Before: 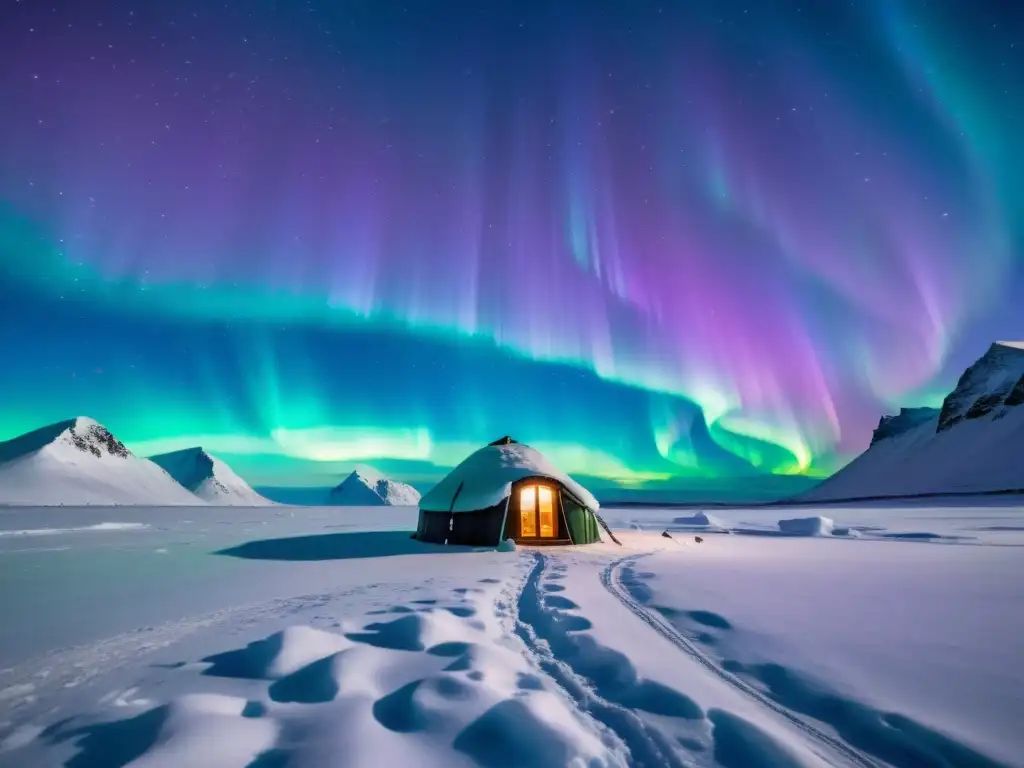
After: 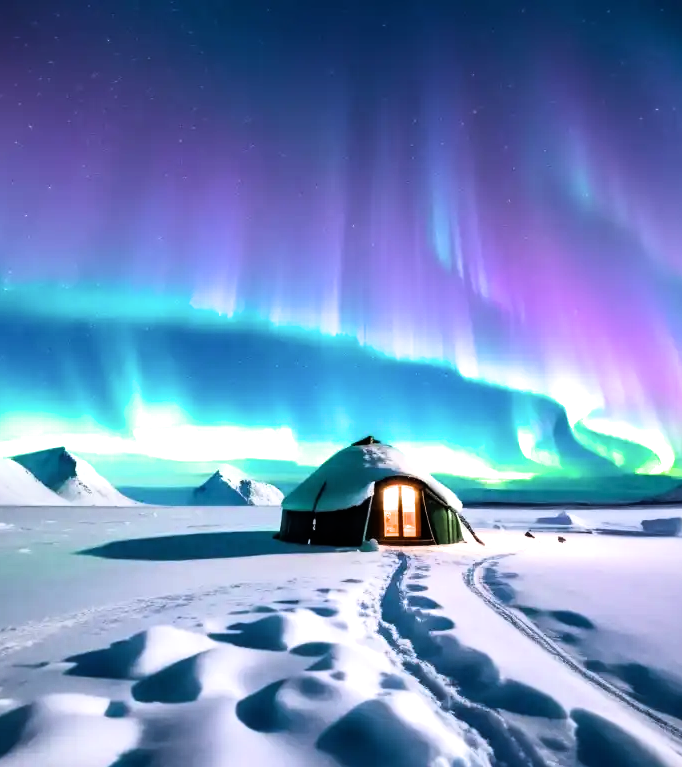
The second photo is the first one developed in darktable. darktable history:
crop and rotate: left 13.44%, right 19.924%
tone equalizer: -8 EV -0.744 EV, -7 EV -0.739 EV, -6 EV -0.564 EV, -5 EV -0.418 EV, -3 EV 0.395 EV, -2 EV 0.6 EV, -1 EV 0.682 EV, +0 EV 0.779 EV, edges refinement/feathering 500, mask exposure compensation -1.57 EV, preserve details guided filter
filmic rgb: black relative exposure -9.1 EV, white relative exposure 2.3 EV, threshold 2.96 EV, hardness 7.52, enable highlight reconstruction true
